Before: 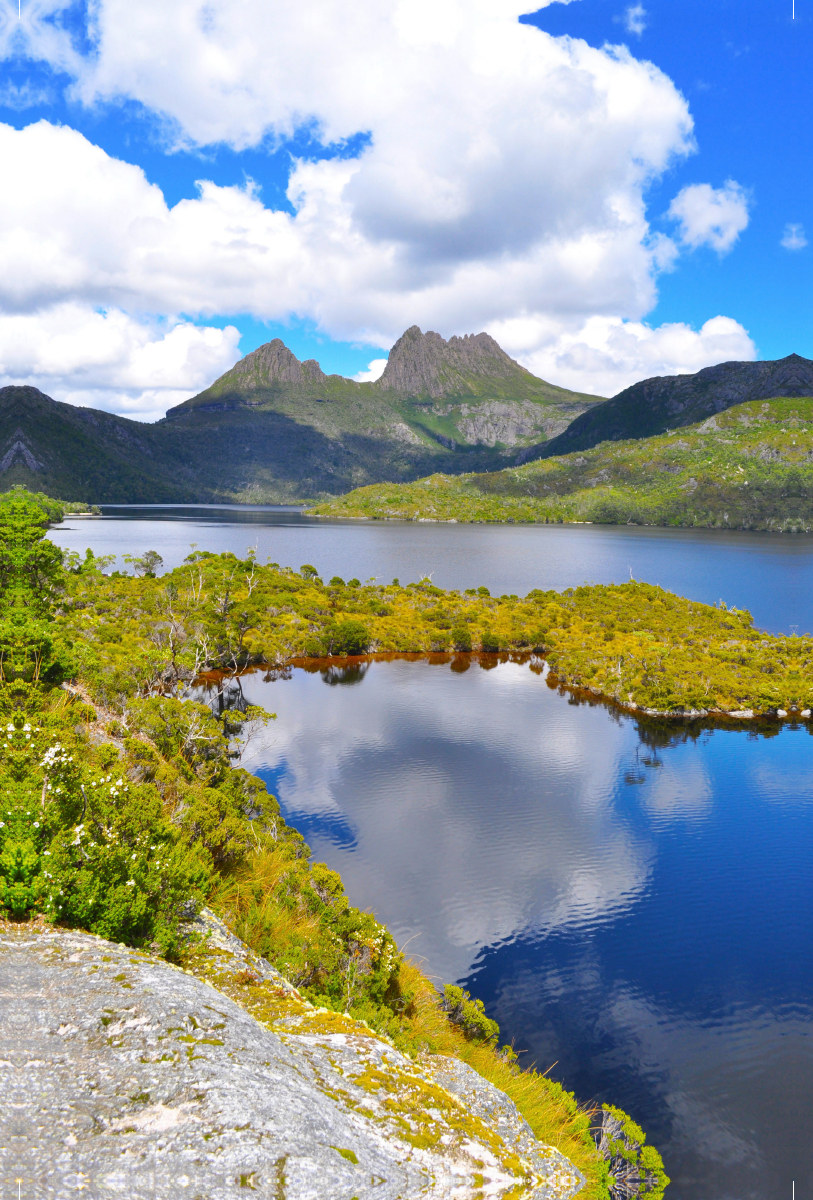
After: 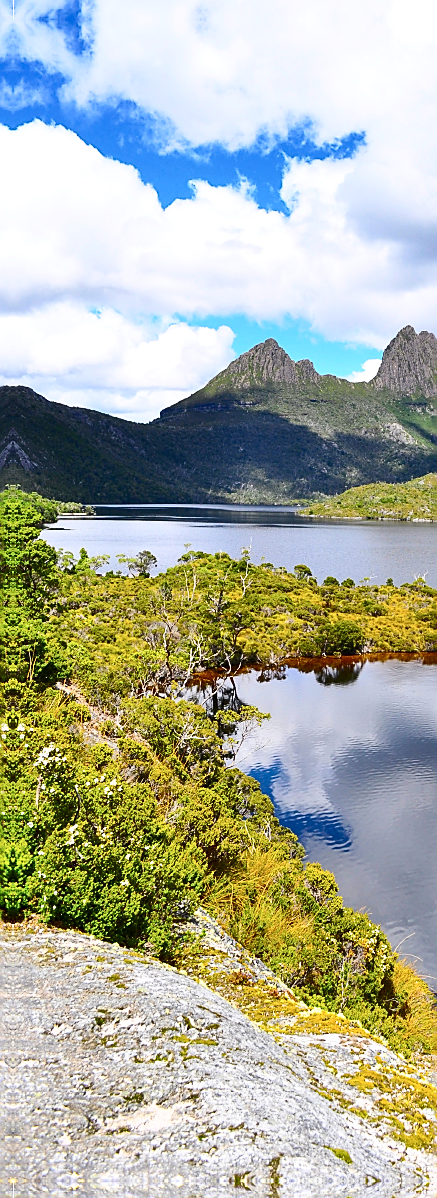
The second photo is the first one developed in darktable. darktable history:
contrast brightness saturation: contrast 0.287
shadows and highlights: shadows 37.53, highlights -27.71, soften with gaussian
crop: left 0.752%, right 45.406%, bottom 0.084%
sharpen: radius 1.36, amount 1.243, threshold 0.665
